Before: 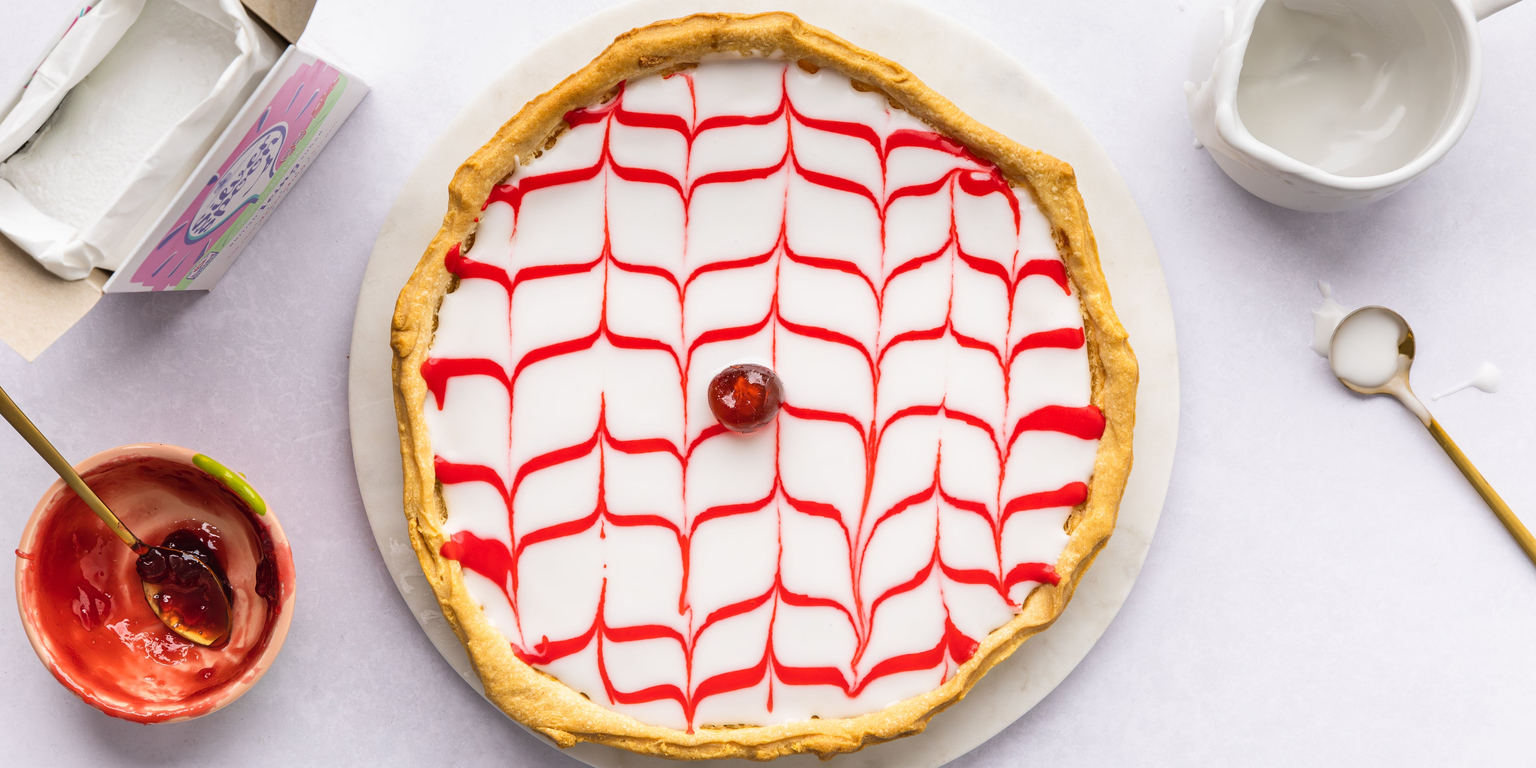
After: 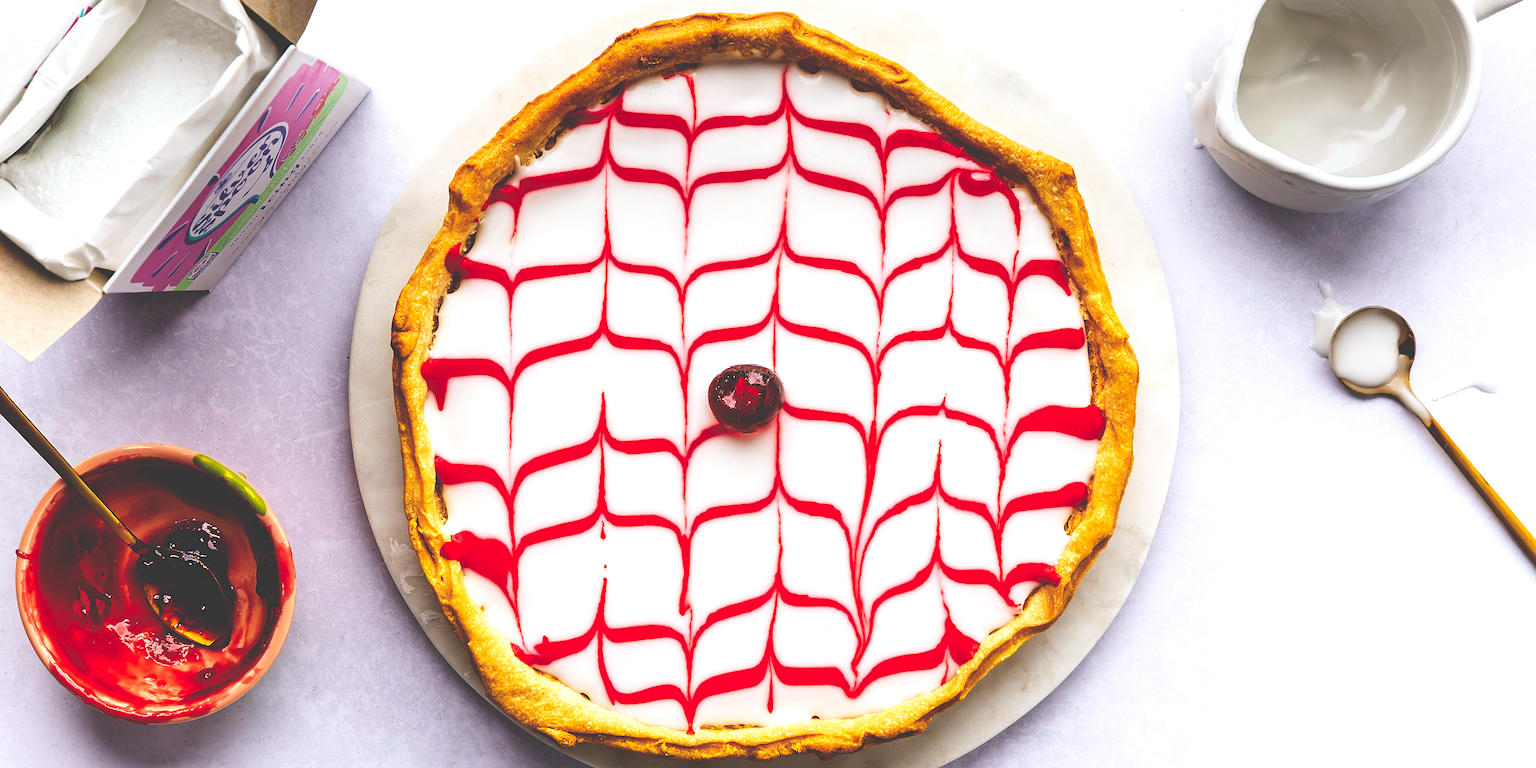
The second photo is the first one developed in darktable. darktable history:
sharpen: on, module defaults
white balance: red 0.986, blue 1.01
base curve: curves: ch0 [(0, 0.036) (0.083, 0.04) (0.804, 1)], preserve colors none
